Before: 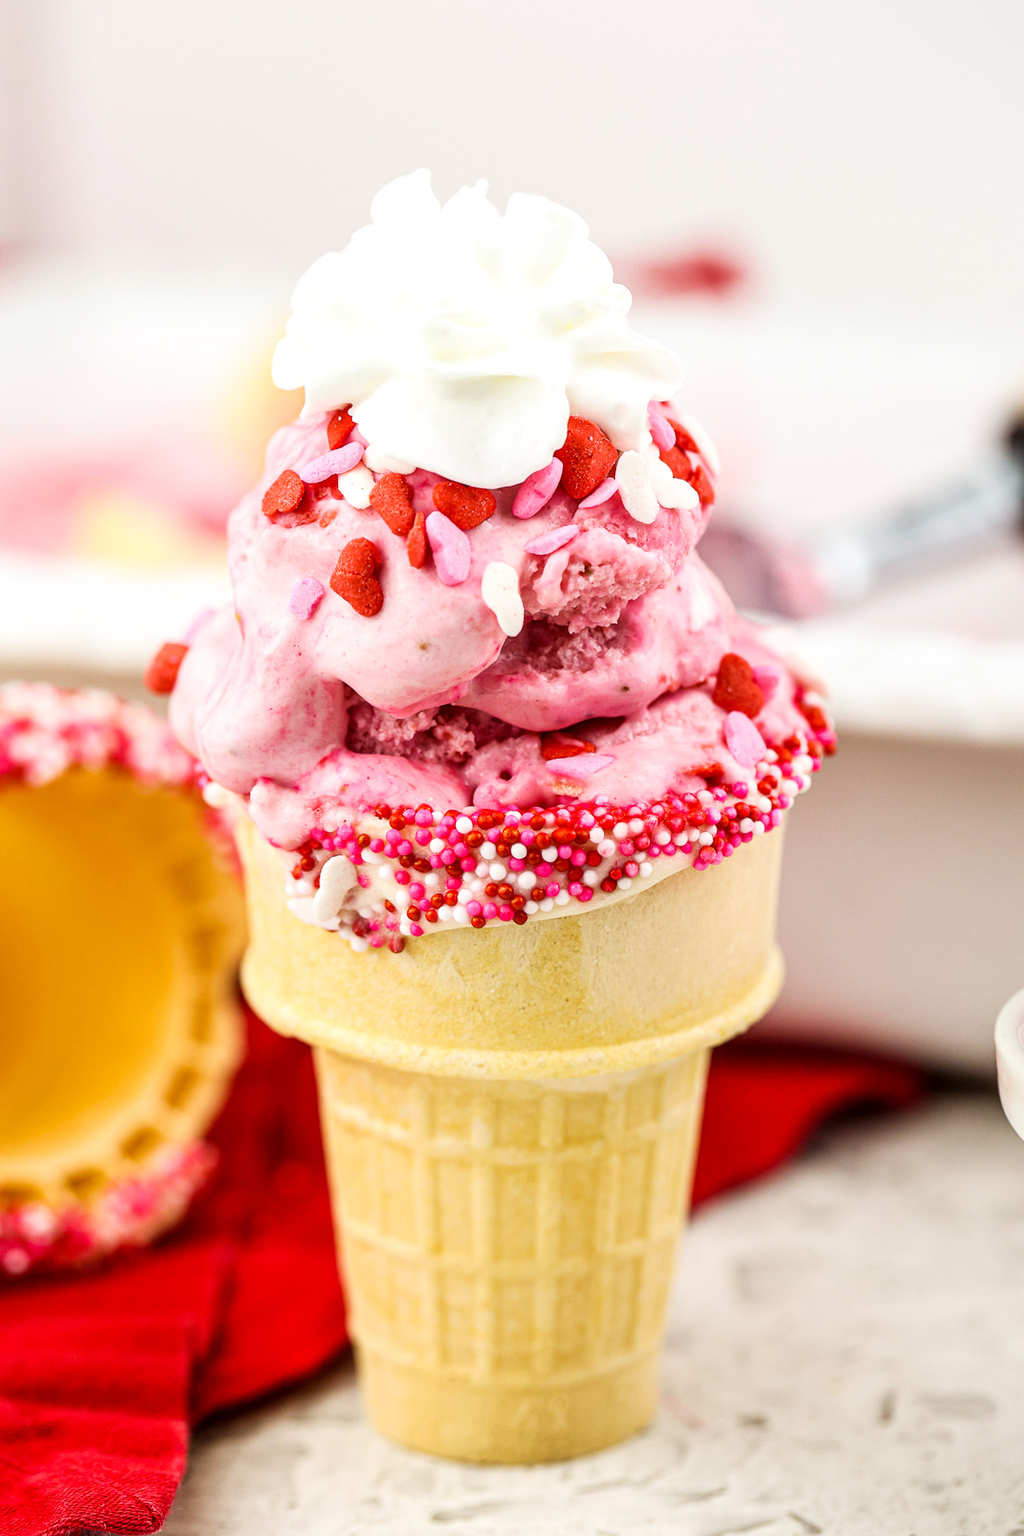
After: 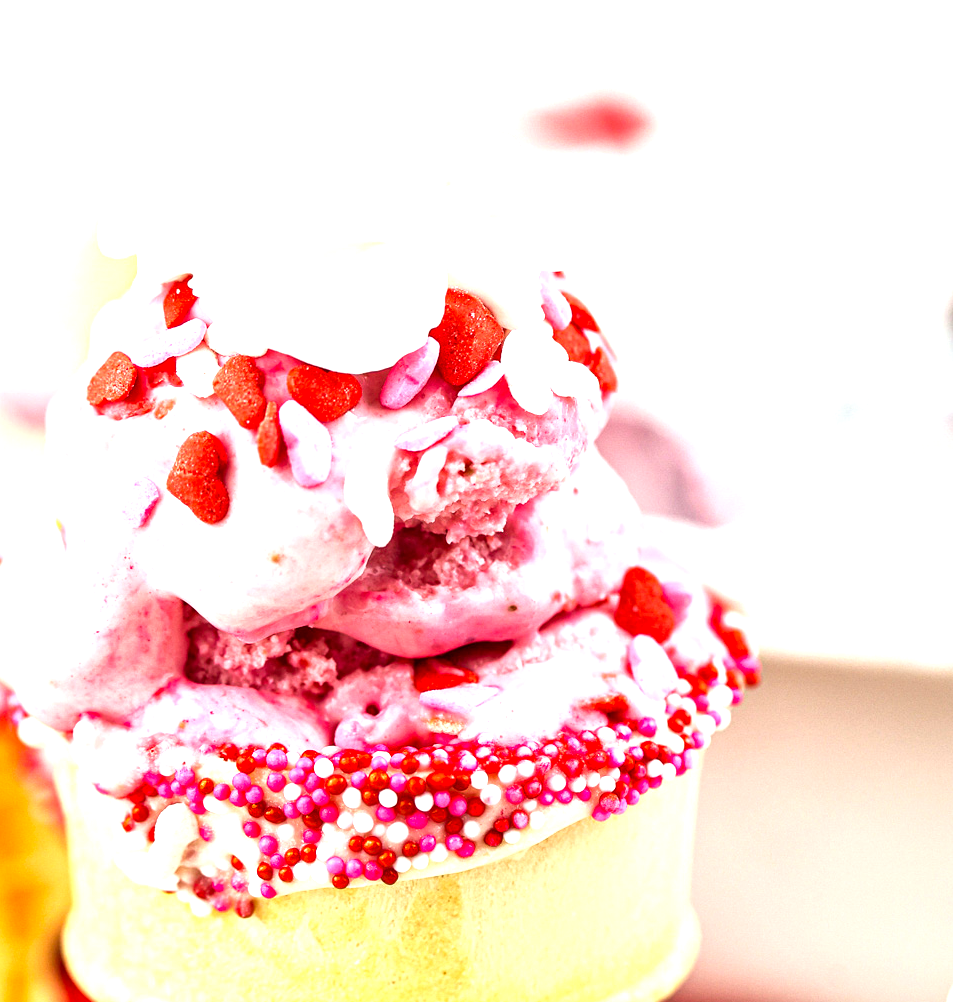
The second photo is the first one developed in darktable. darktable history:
levels: levels [0, 0.394, 0.787]
local contrast: mode bilateral grid, contrast 20, coarseness 50, detail 120%, midtone range 0.2
crop: left 18.38%, top 11.092%, right 2.134%, bottom 33.217%
